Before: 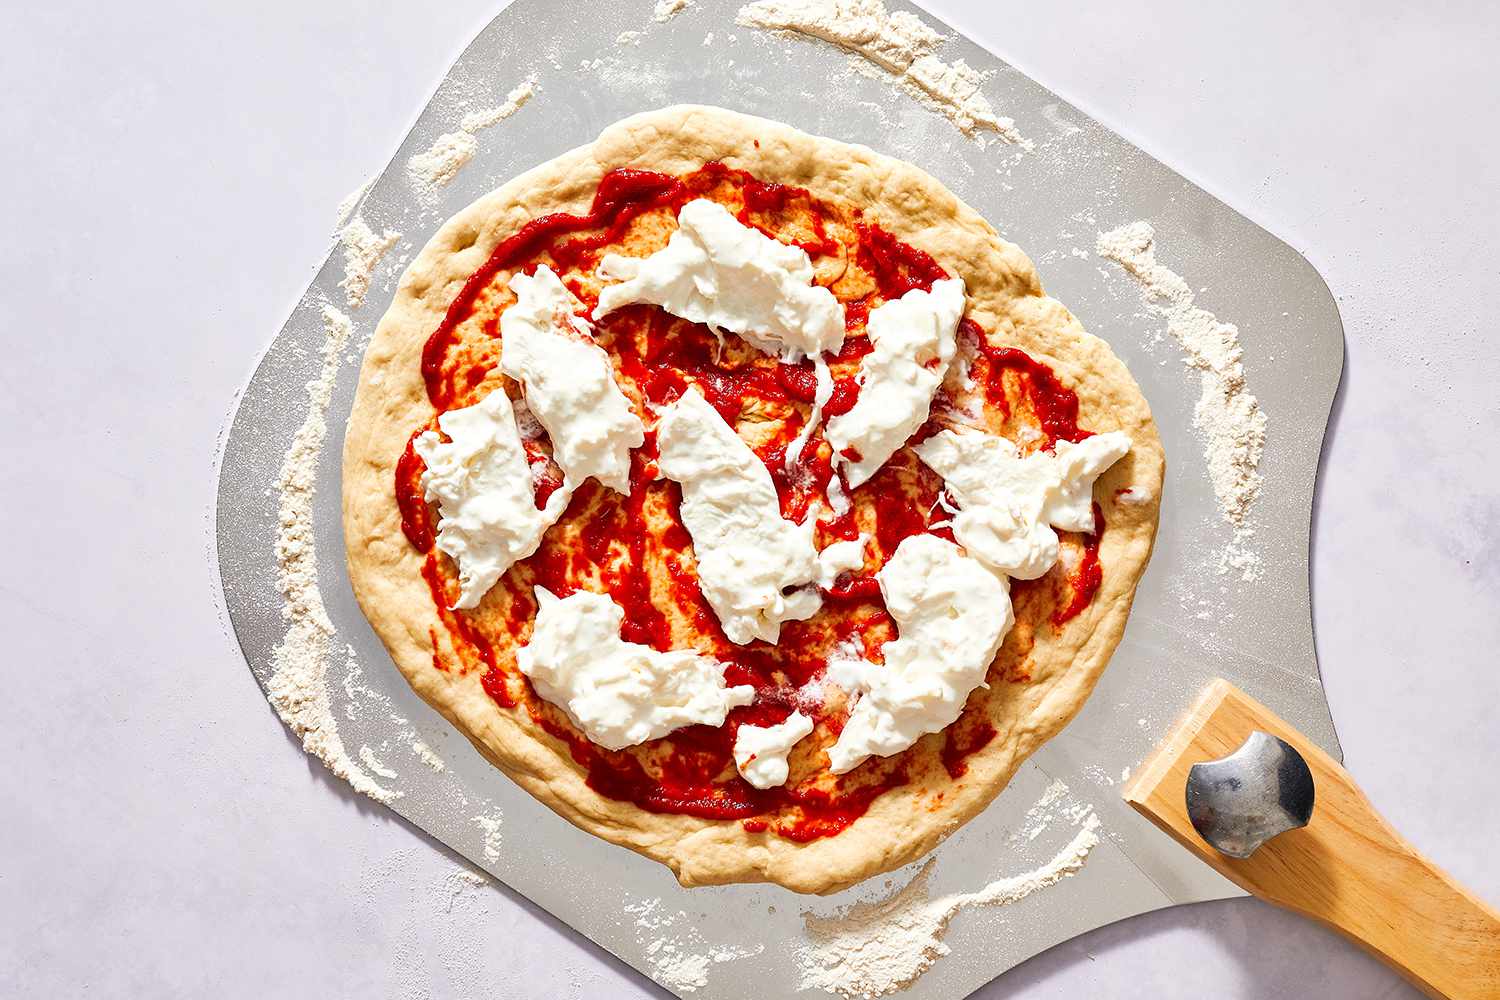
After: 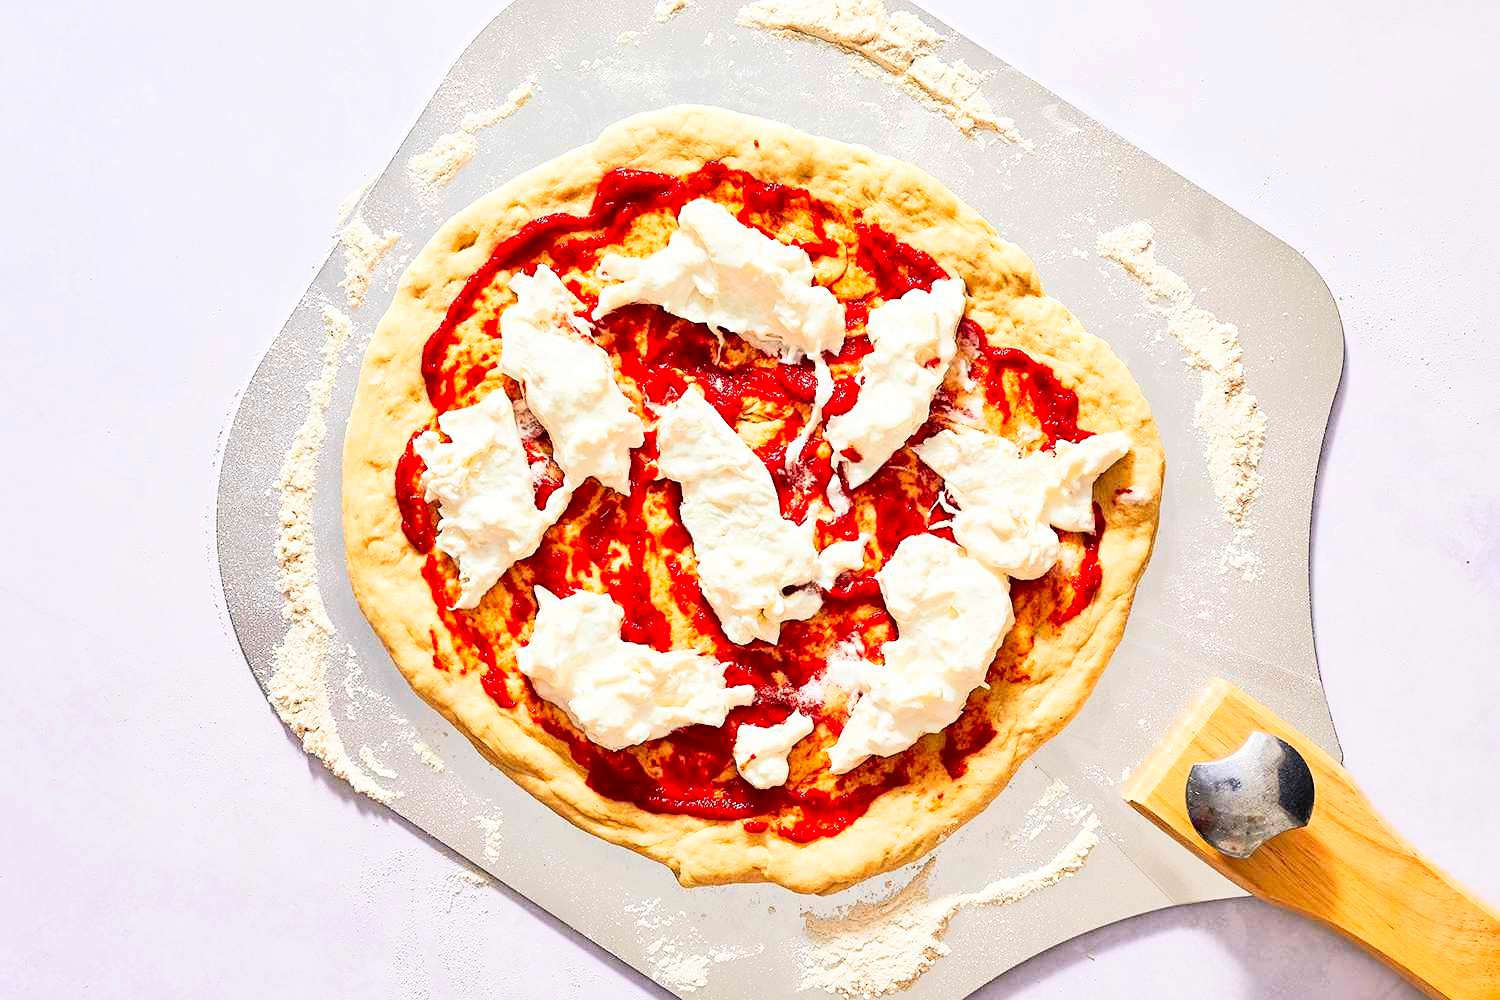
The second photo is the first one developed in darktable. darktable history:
sharpen: amount 0.204
contrast brightness saturation: saturation 0.134
tone curve: curves: ch0 [(0, 0) (0.055, 0.057) (0.258, 0.307) (0.434, 0.543) (0.517, 0.657) (0.745, 0.874) (1, 1)]; ch1 [(0, 0) (0.346, 0.307) (0.418, 0.383) (0.46, 0.439) (0.482, 0.493) (0.502, 0.503) (0.517, 0.514) (0.55, 0.561) (0.588, 0.603) (0.646, 0.688) (1, 1)]; ch2 [(0, 0) (0.346, 0.34) (0.431, 0.45) (0.485, 0.499) (0.5, 0.503) (0.527, 0.525) (0.545, 0.562) (0.679, 0.706) (1, 1)], color space Lab, linked channels, preserve colors none
